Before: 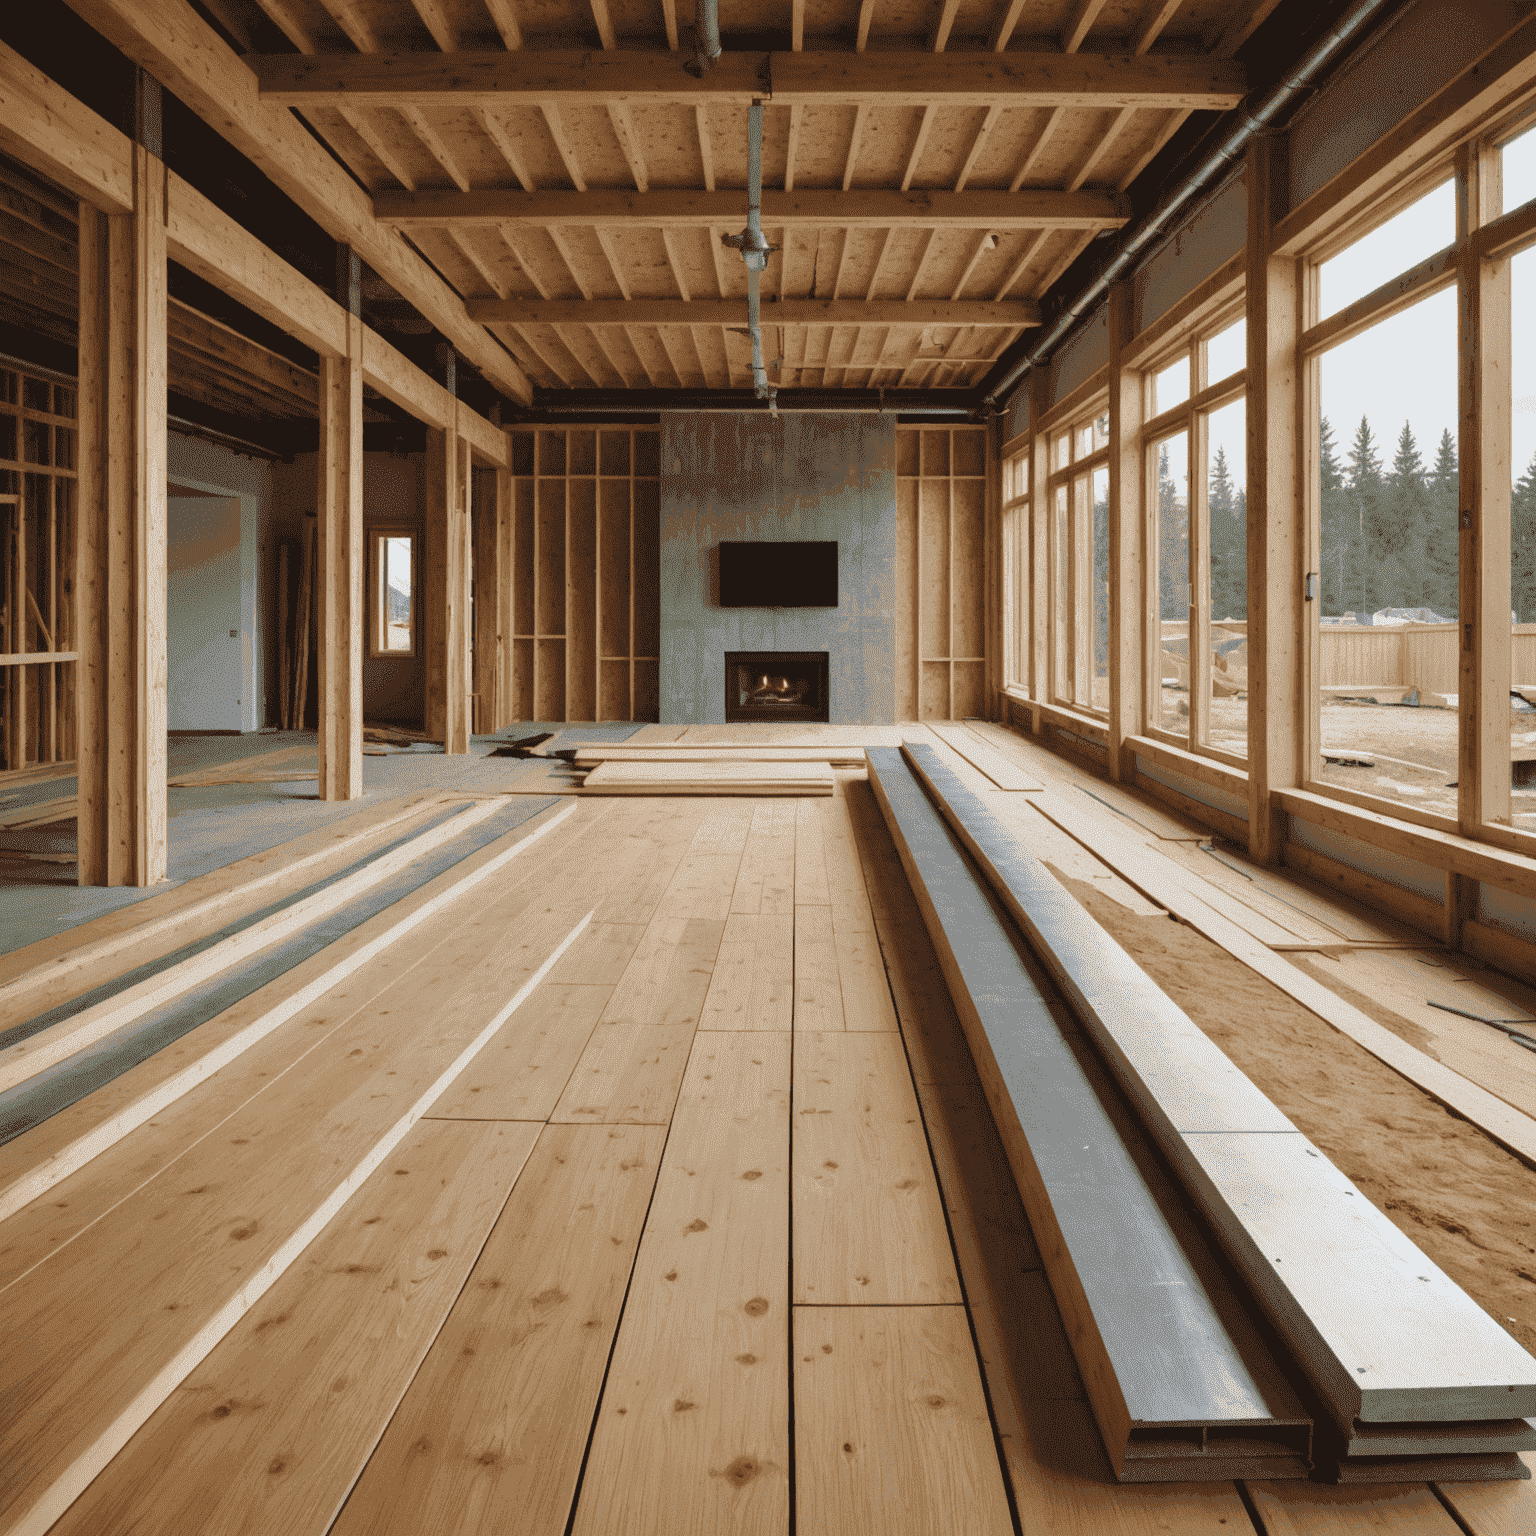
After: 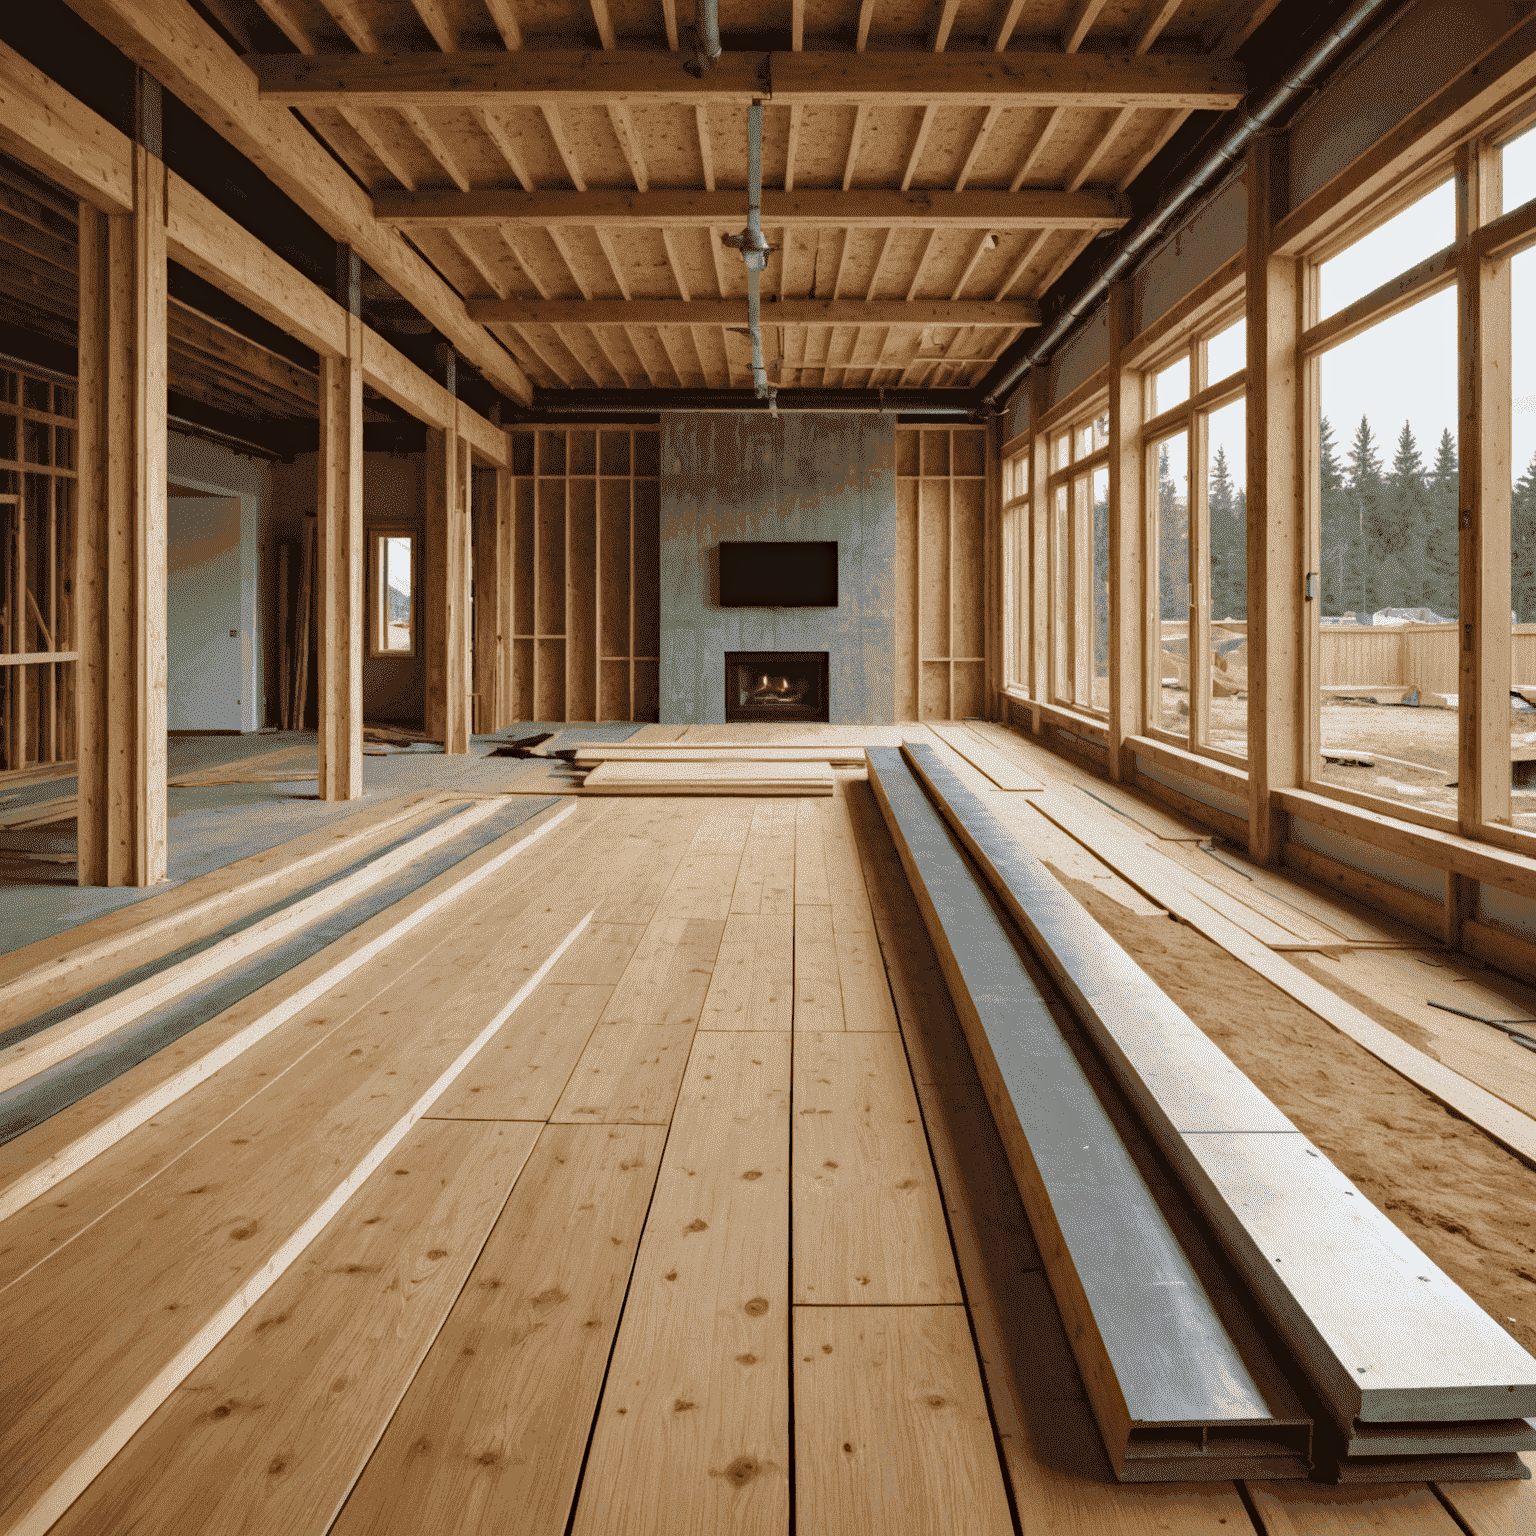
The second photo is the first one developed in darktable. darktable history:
local contrast: highlights 107%, shadows 100%, detail 119%, midtone range 0.2
haze removal: compatibility mode true, adaptive false
